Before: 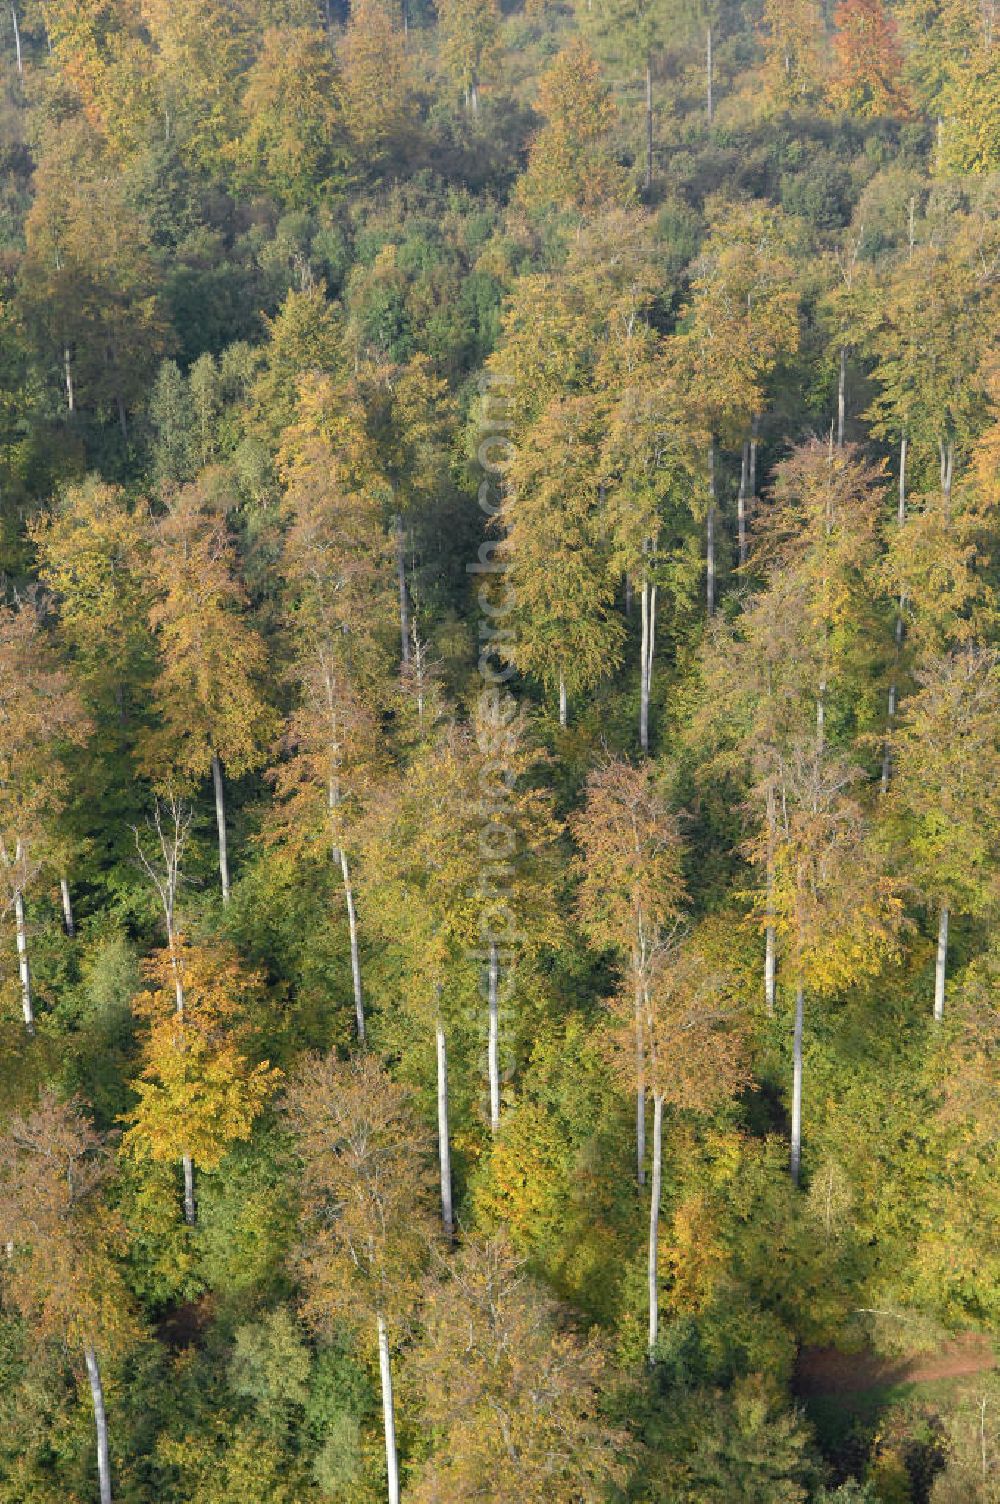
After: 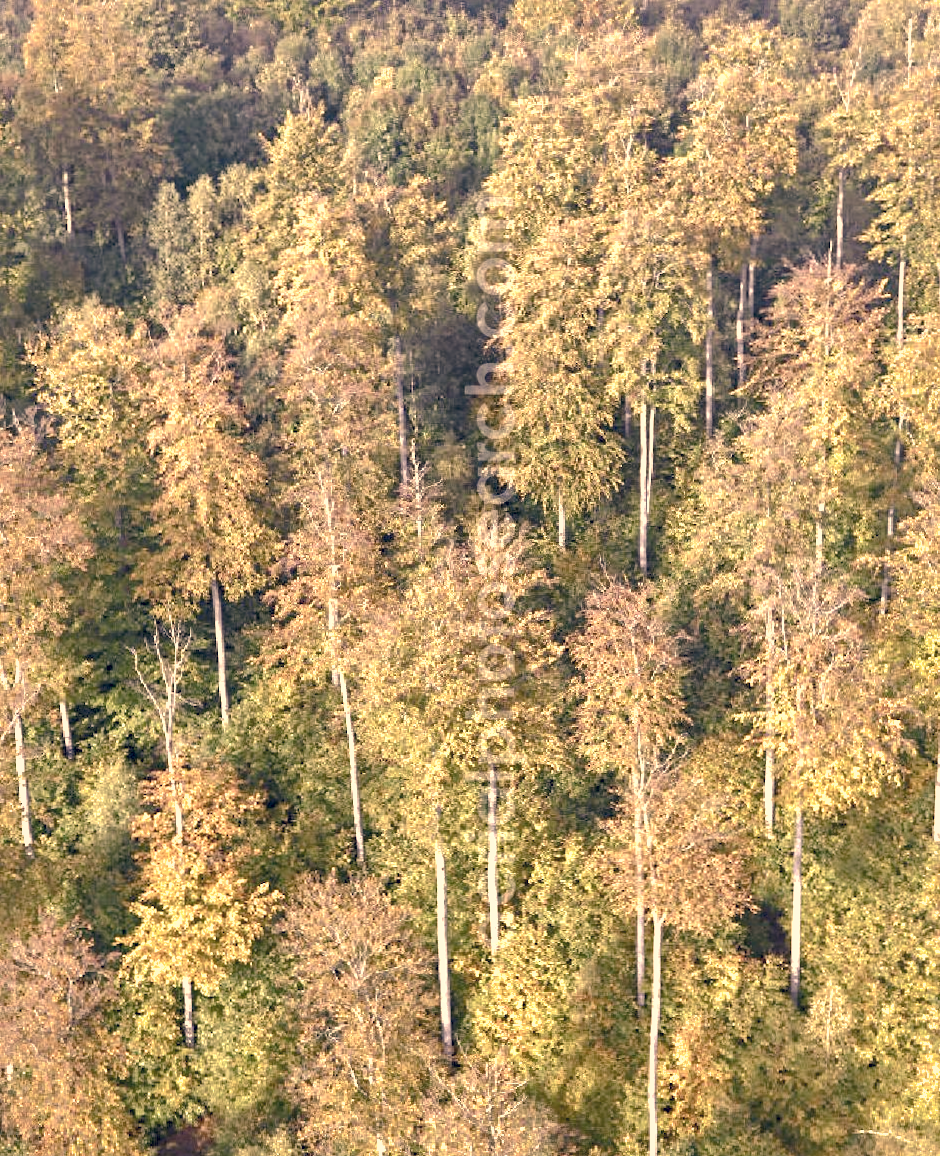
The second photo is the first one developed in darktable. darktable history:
crop and rotate: angle 0.088°, top 11.791%, right 5.717%, bottom 11.168%
exposure: exposure 1 EV, compensate exposure bias true, compensate highlight preservation false
contrast equalizer: octaves 7, y [[0.5, 0.501, 0.525, 0.597, 0.58, 0.514], [0.5 ×6], [0.5 ×6], [0 ×6], [0 ×6]]
color balance rgb: power › hue 324.53°, perceptual saturation grading › global saturation 20%, perceptual saturation grading › highlights -50.213%, perceptual saturation grading › shadows 30.92%
shadows and highlights: highlights color adjustment 72.35%
color correction: highlights a* 20.12, highlights b* 27.23, shadows a* 3.4, shadows b* -17.8, saturation 0.719
local contrast: mode bilateral grid, contrast 21, coarseness 50, detail 119%, midtone range 0.2
